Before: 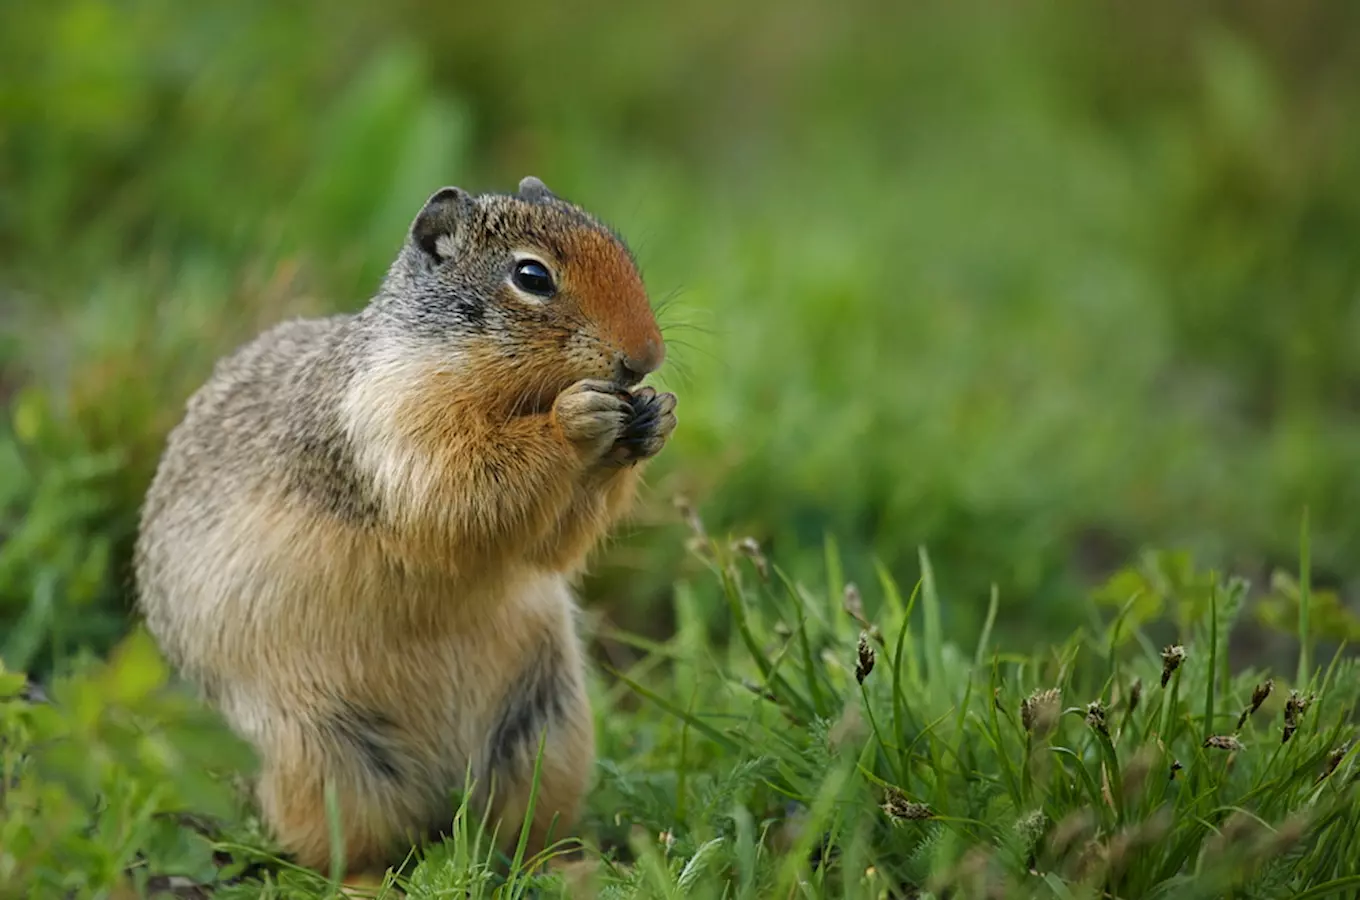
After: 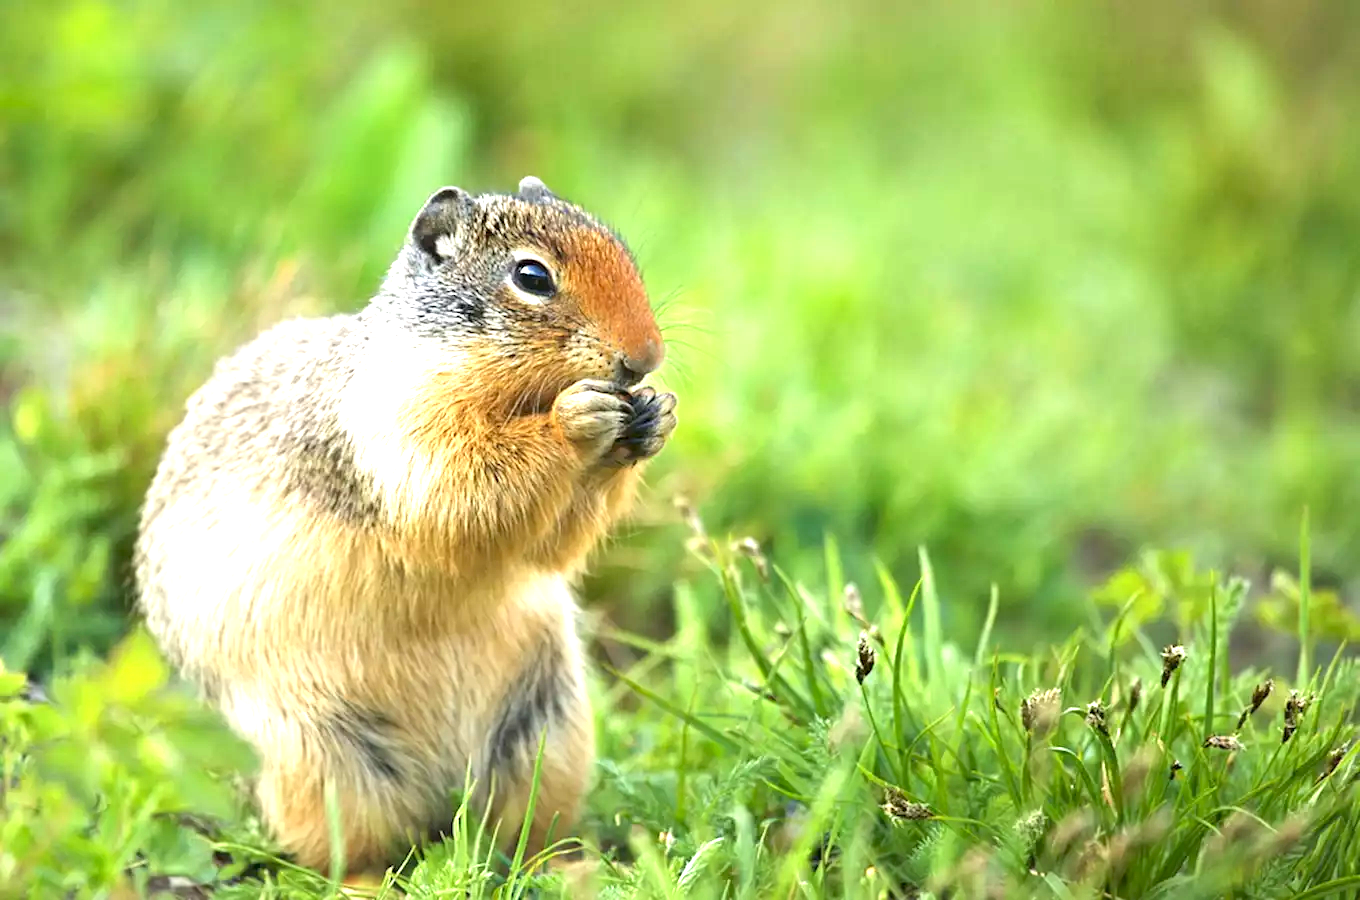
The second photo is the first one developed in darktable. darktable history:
exposure: black level correction 0.001, exposure 1.81 EV, compensate highlight preservation false
